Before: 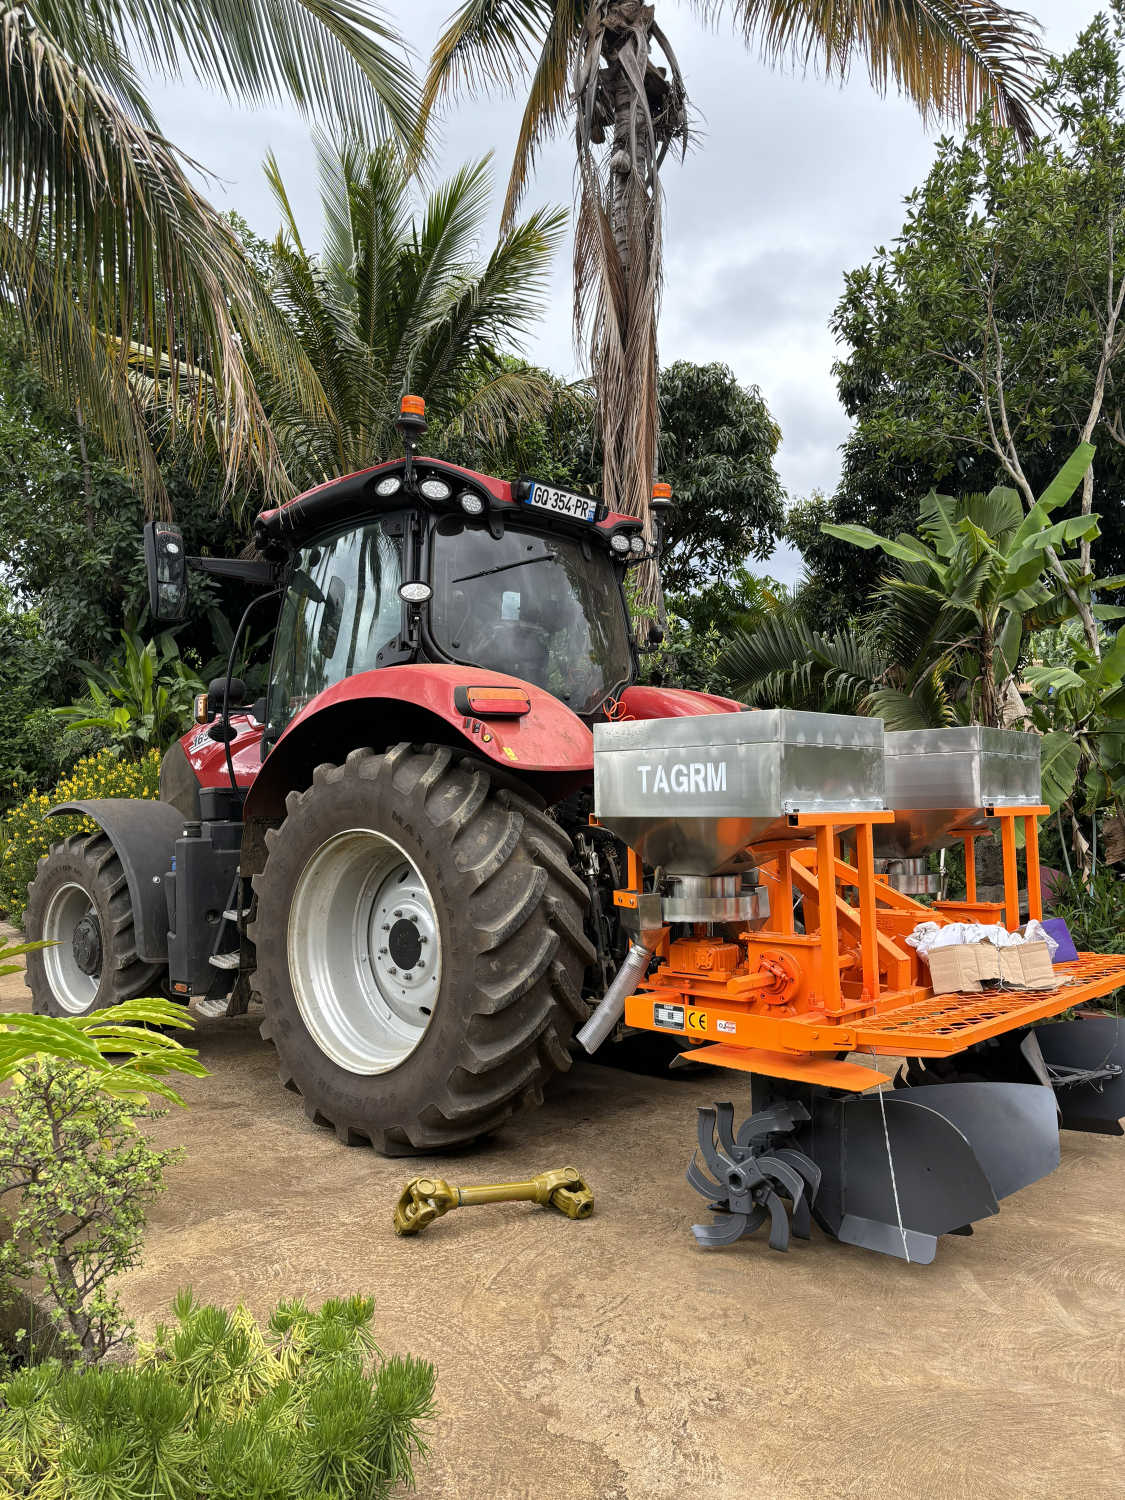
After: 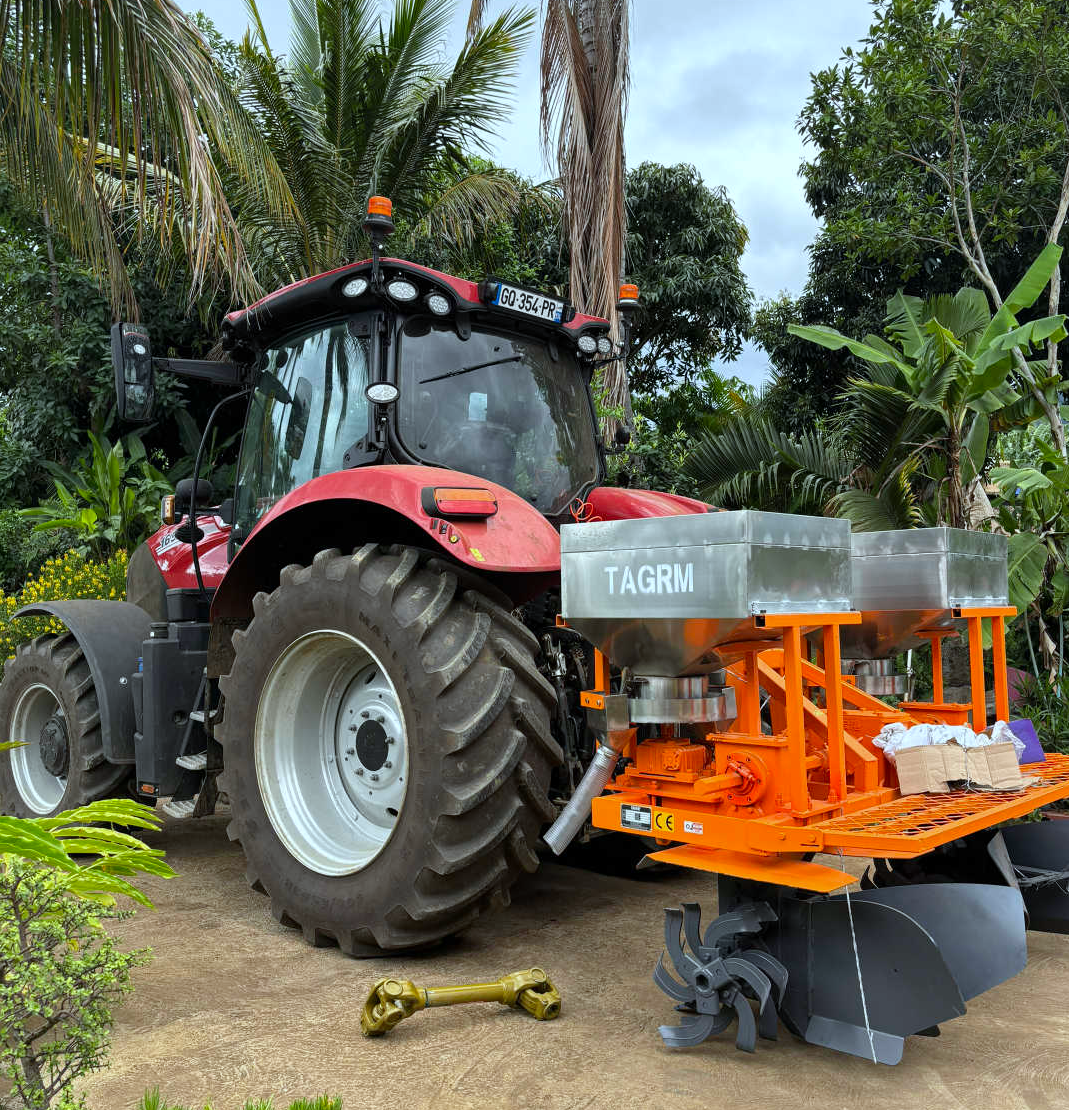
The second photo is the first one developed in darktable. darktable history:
crop and rotate: left 2.991%, top 13.302%, right 1.981%, bottom 12.636%
white balance: red 0.925, blue 1.046
